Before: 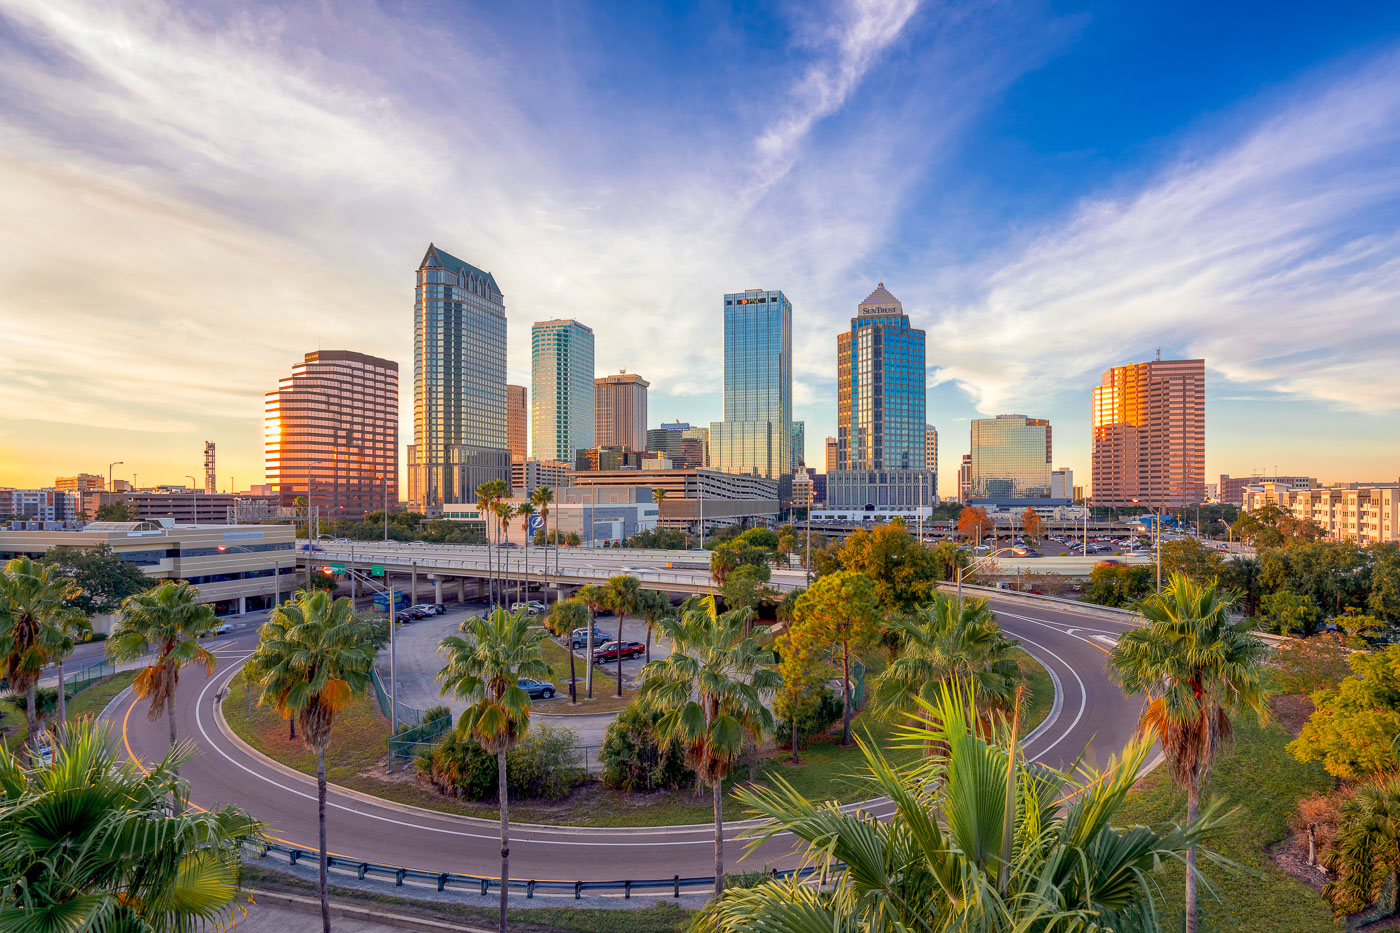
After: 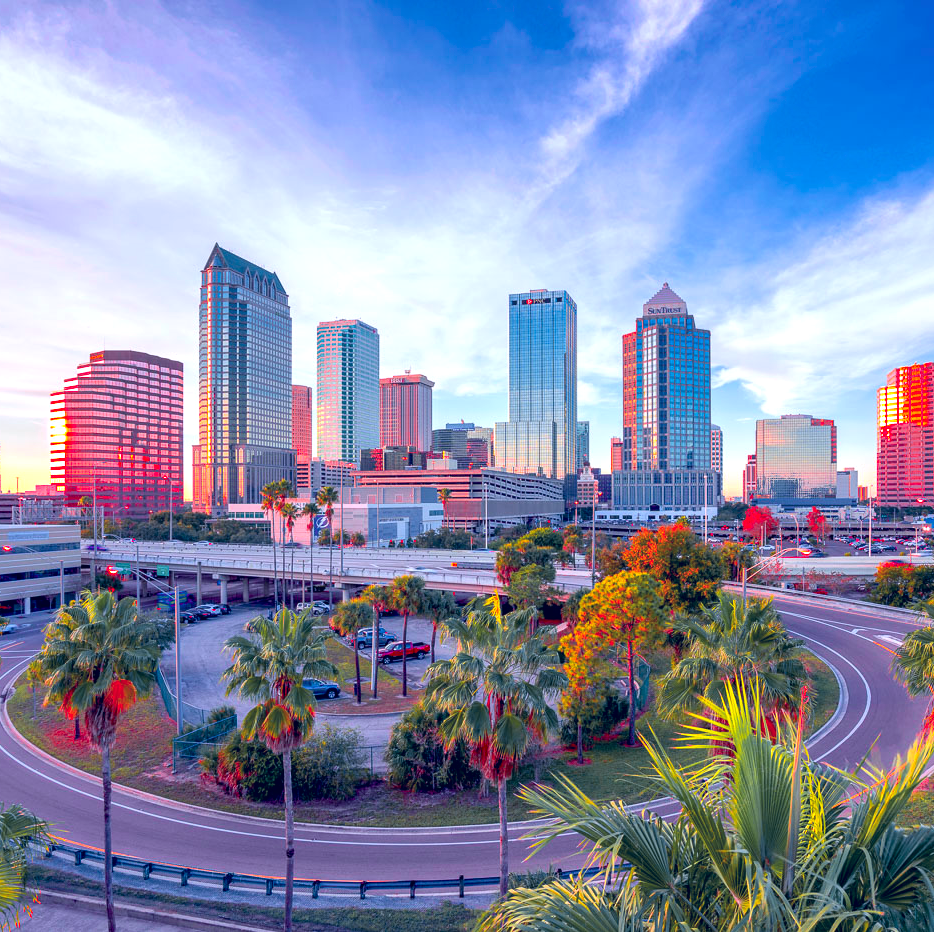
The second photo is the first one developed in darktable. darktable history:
color zones: curves: ch0 [(0, 0.511) (0.143, 0.531) (0.286, 0.56) (0.429, 0.5) (0.571, 0.5) (0.714, 0.5) (0.857, 0.5) (1, 0.5)]; ch1 [(0, 0.525) (0.143, 0.705) (0.286, 0.715) (0.429, 0.35) (0.571, 0.35) (0.714, 0.35) (0.857, 0.4) (1, 0.4)]; ch2 [(0, 0.572) (0.143, 0.512) (0.286, 0.473) (0.429, 0.45) (0.571, 0.5) (0.714, 0.5) (0.857, 0.518) (1, 0.518)]
tone curve: curves: ch1 [(0, 0) (0.108, 0.197) (0.5, 0.5) (0.681, 0.885) (1, 1)]; ch2 [(0, 0) (0.28, 0.151) (1, 1)], color space Lab, independent channels, preserve colors none
crop and rotate: left 15.377%, right 17.887%
exposure: black level correction 0.001, exposure 0.296 EV, compensate highlight preservation false
